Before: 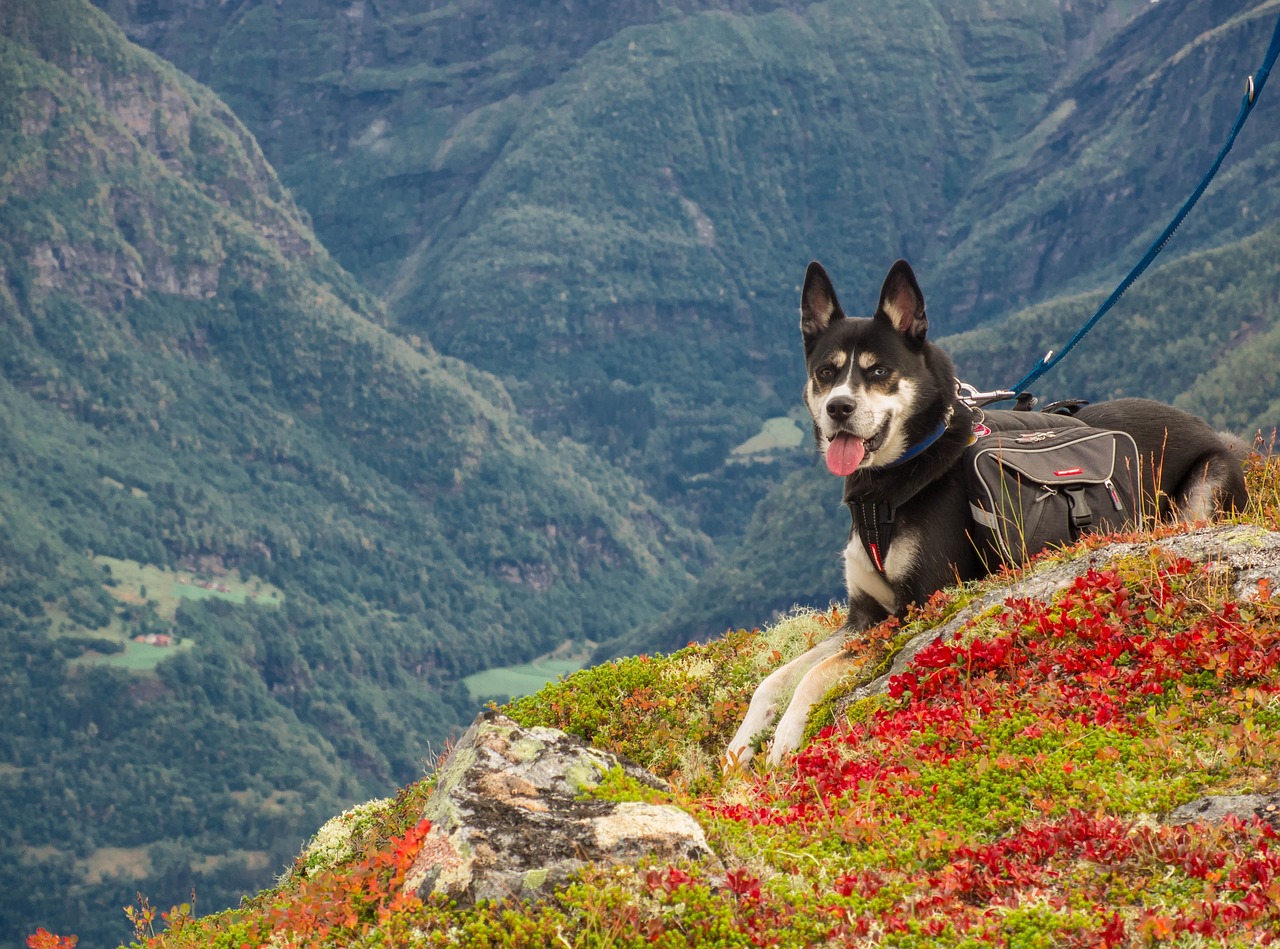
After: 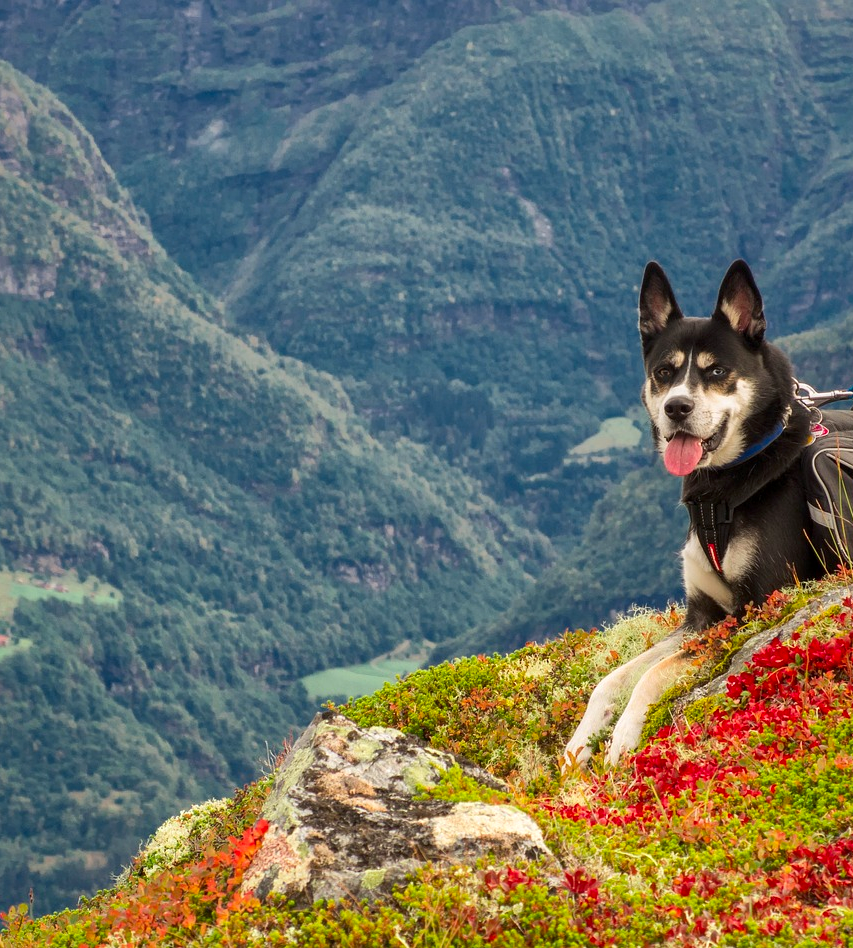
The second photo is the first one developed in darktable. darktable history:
local contrast: mode bilateral grid, contrast 20, coarseness 50, detail 130%, midtone range 0.2
crop and rotate: left 12.673%, right 20.66%
contrast brightness saturation: contrast 0.04, saturation 0.16
